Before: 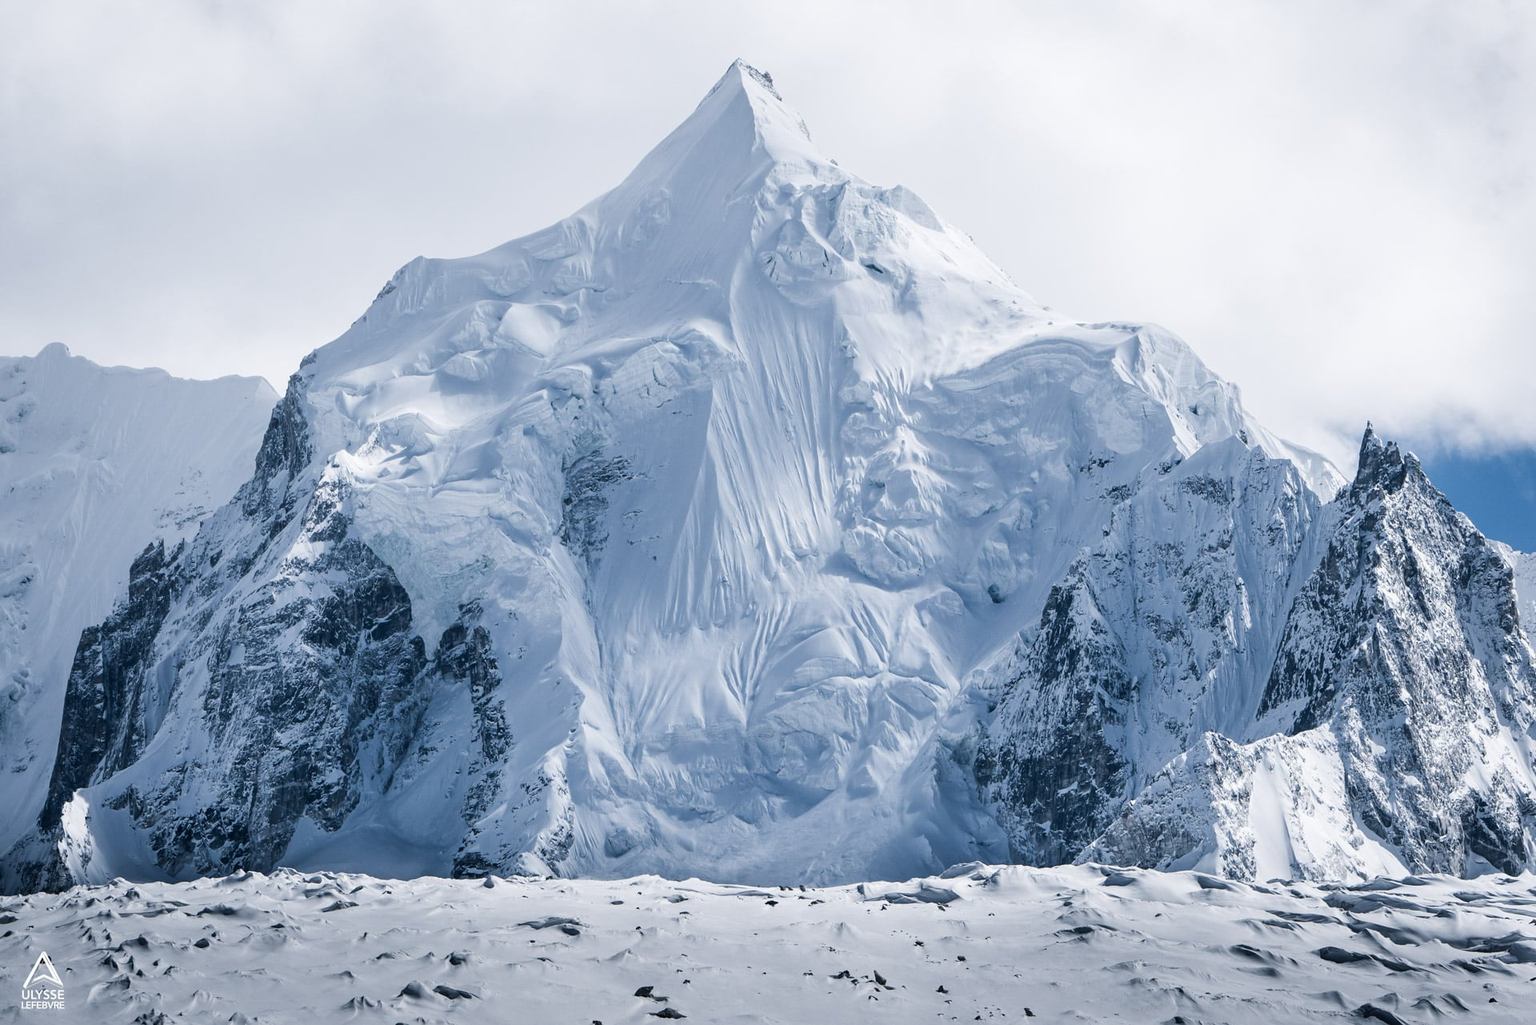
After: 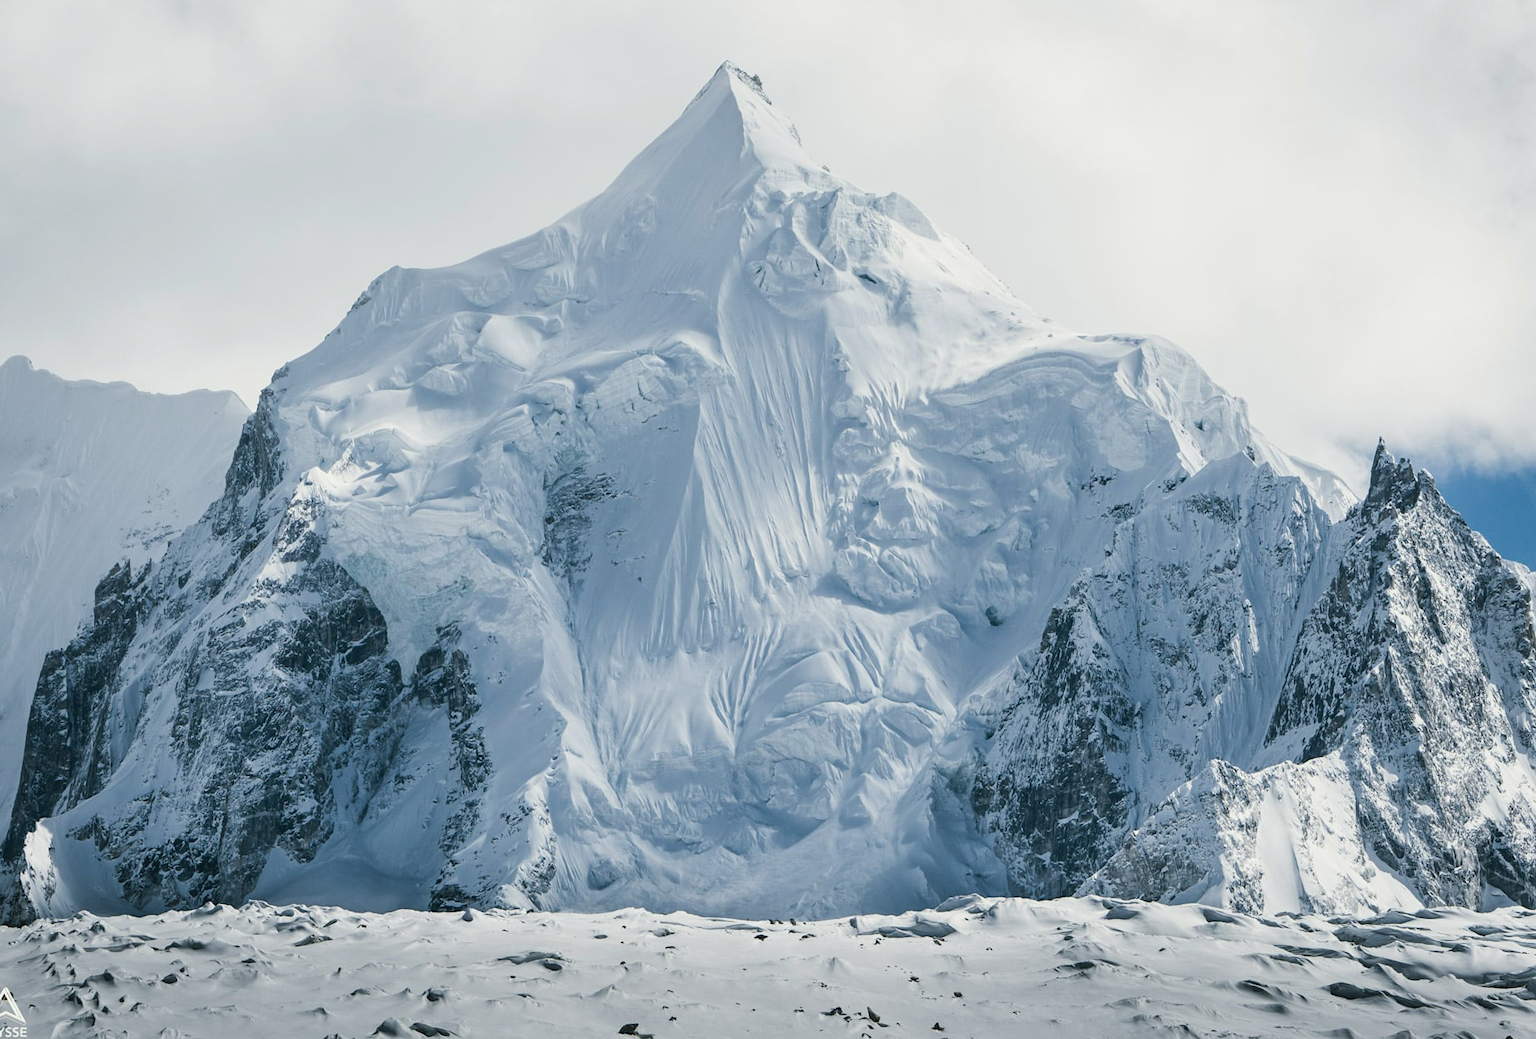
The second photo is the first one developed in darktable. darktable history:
tone equalizer: on, module defaults
color balance: mode lift, gamma, gain (sRGB), lift [1.04, 1, 1, 0.97], gamma [1.01, 1, 1, 0.97], gain [0.96, 1, 1, 0.97]
color correction: saturation 1.11
crop and rotate: left 2.536%, right 1.107%, bottom 2.246%
